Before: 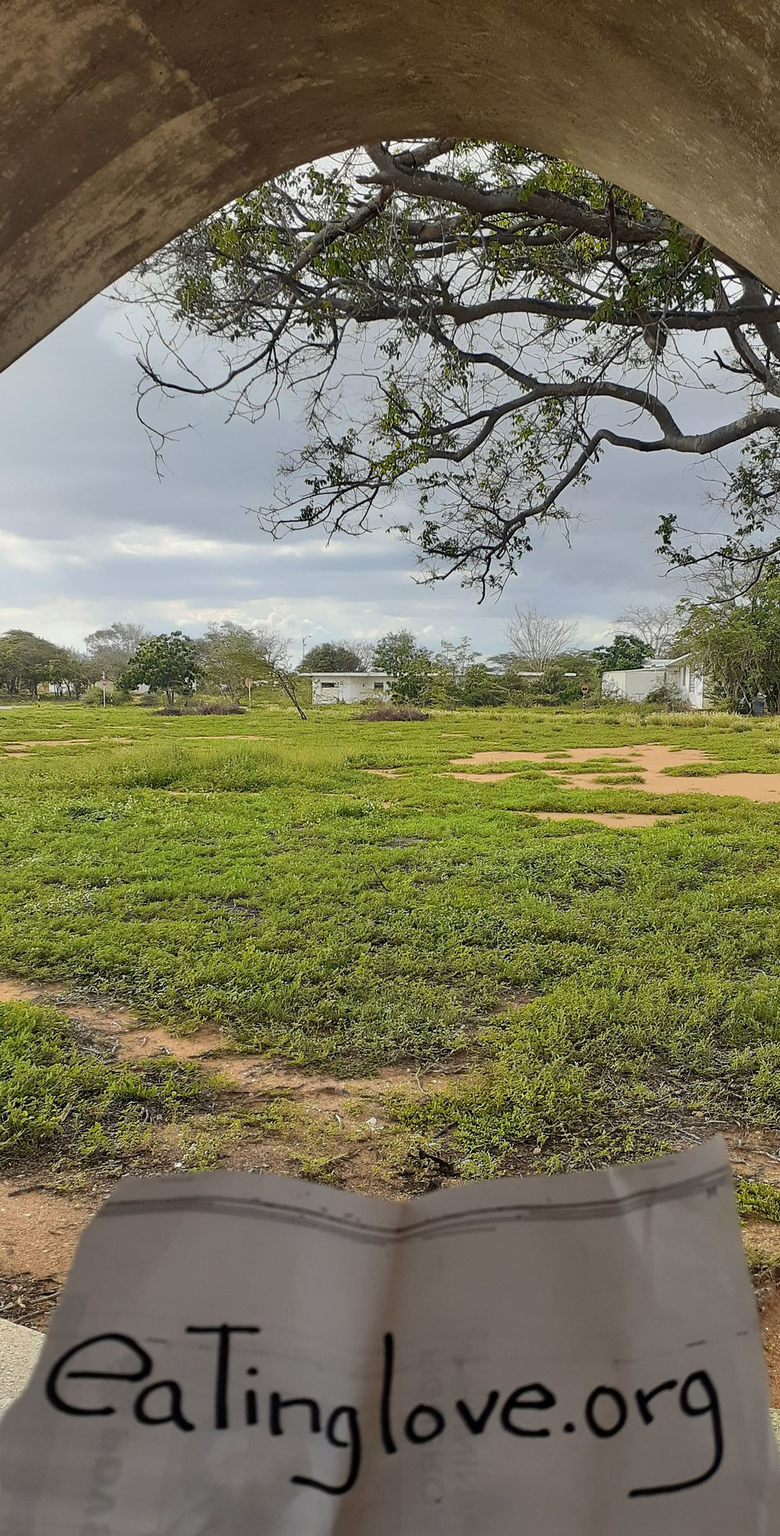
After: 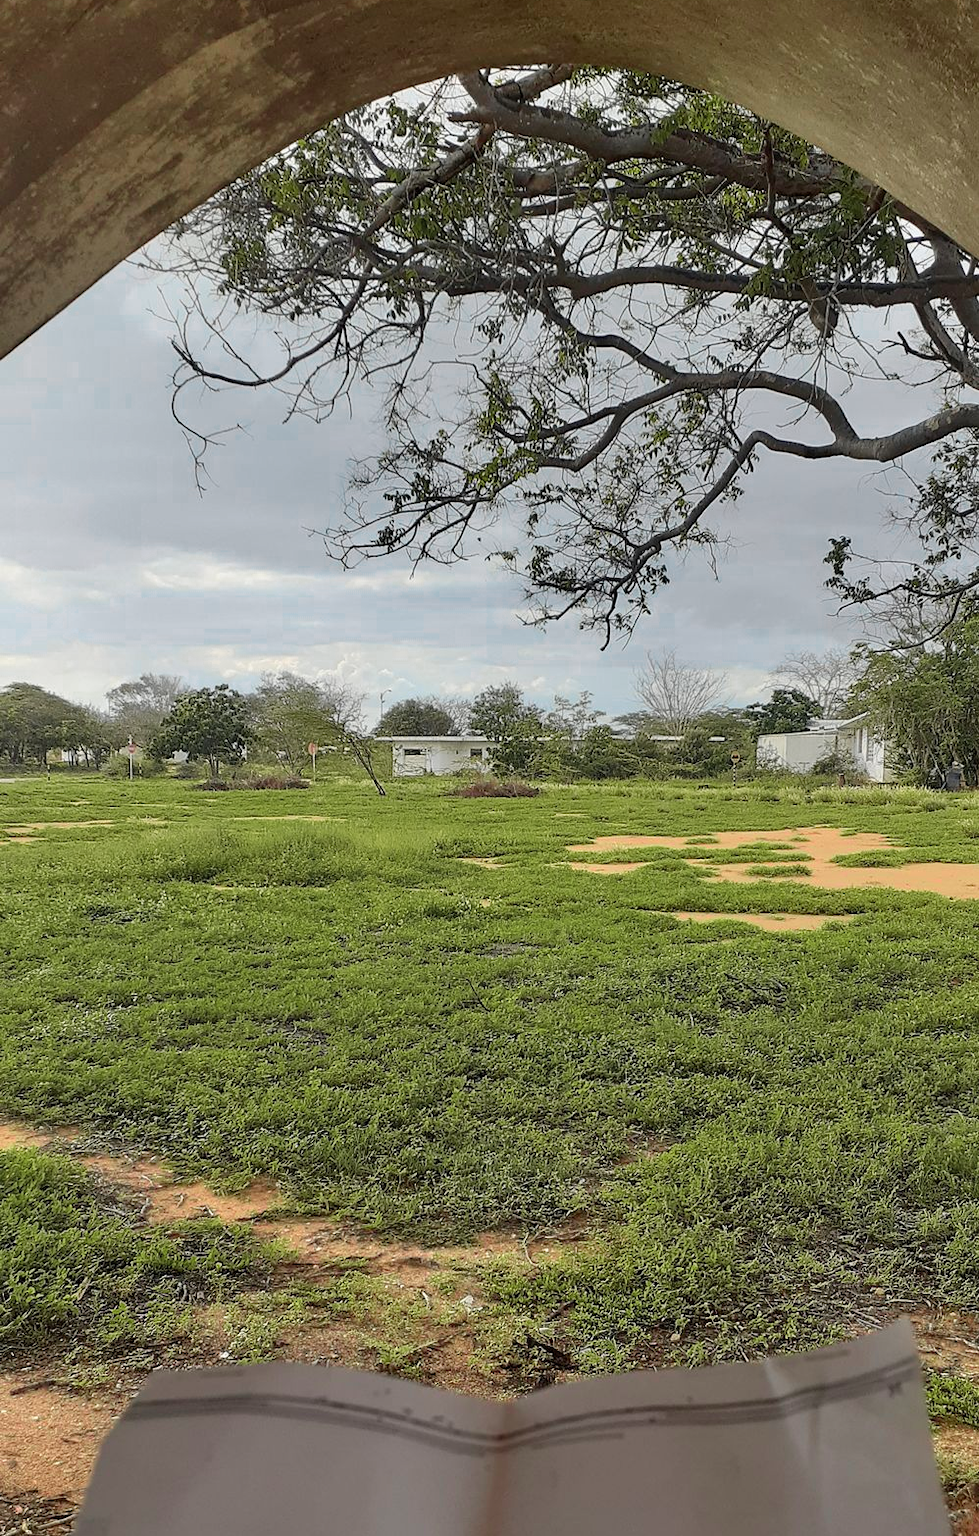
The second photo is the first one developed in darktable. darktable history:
crop and rotate: top 5.667%, bottom 14.758%
color zones: curves: ch0 [(0, 0.533) (0.126, 0.533) (0.234, 0.533) (0.368, 0.357) (0.5, 0.5) (0.625, 0.5) (0.74, 0.637) (0.875, 0.5)]; ch1 [(0.004, 0.708) (0.129, 0.662) (0.25, 0.5) (0.375, 0.331) (0.496, 0.396) (0.625, 0.649) (0.739, 0.26) (0.875, 0.5) (1, 0.478)]; ch2 [(0, 0.409) (0.132, 0.403) (0.236, 0.558) (0.379, 0.448) (0.5, 0.5) (0.625, 0.5) (0.691, 0.39) (0.875, 0.5)]
